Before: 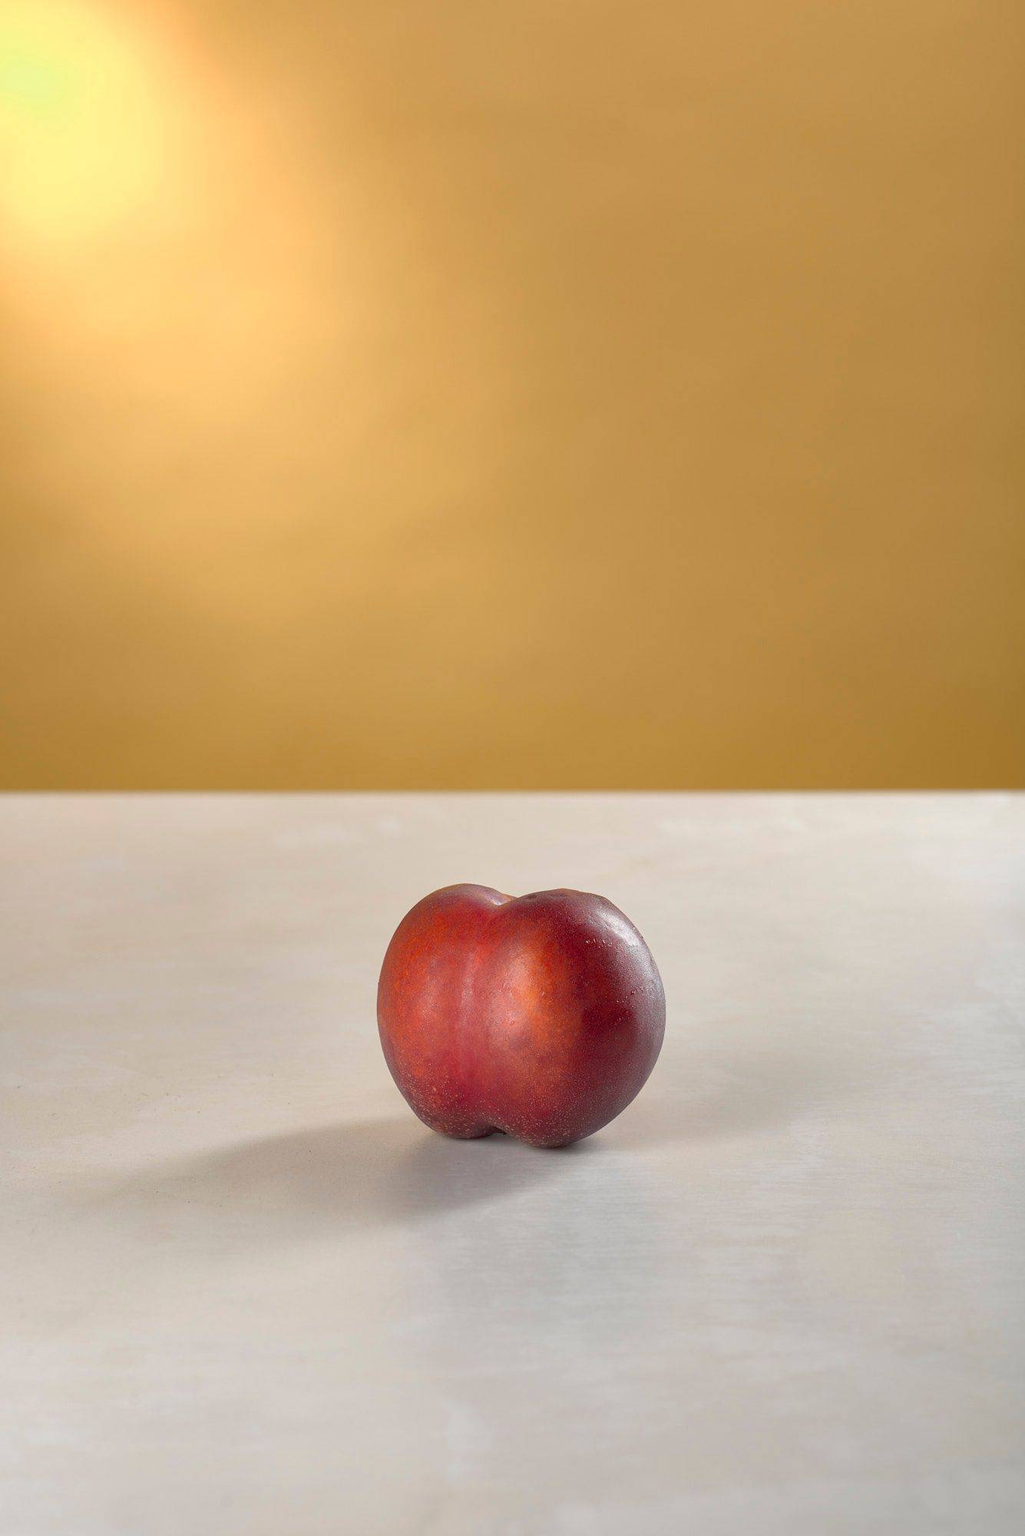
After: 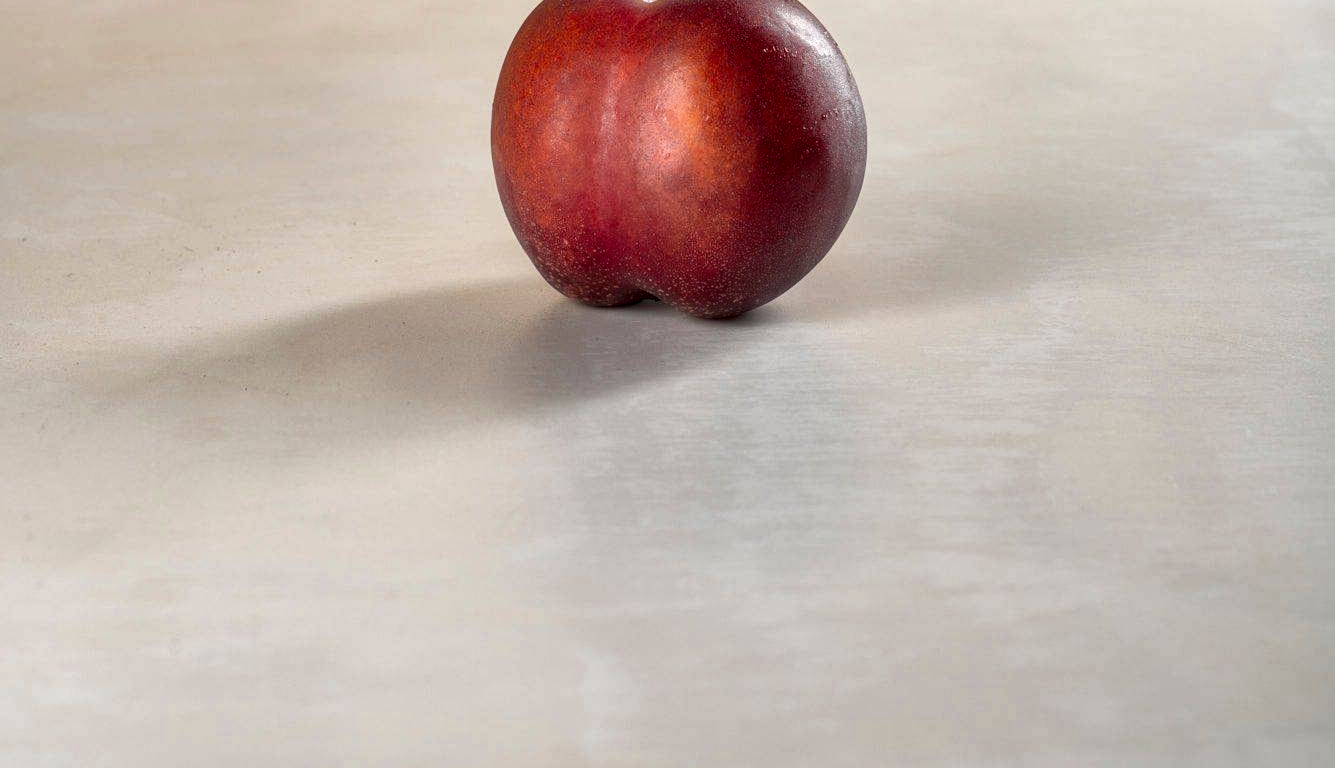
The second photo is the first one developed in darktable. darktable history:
crop and rotate: top 58.826%, bottom 2.726%
local contrast: detail 160%
